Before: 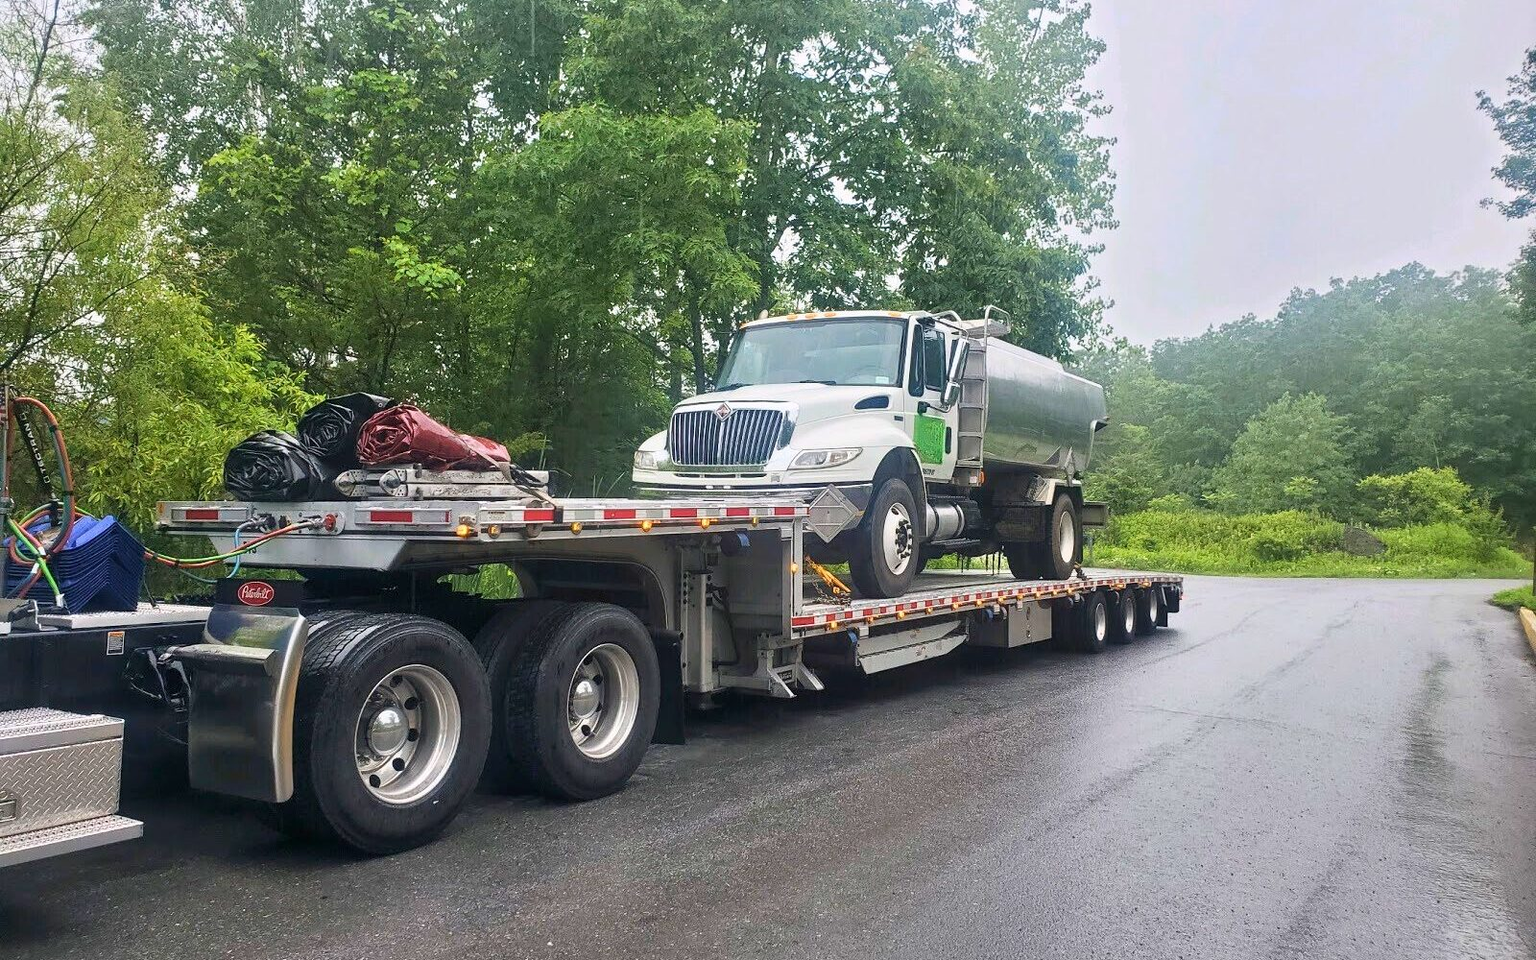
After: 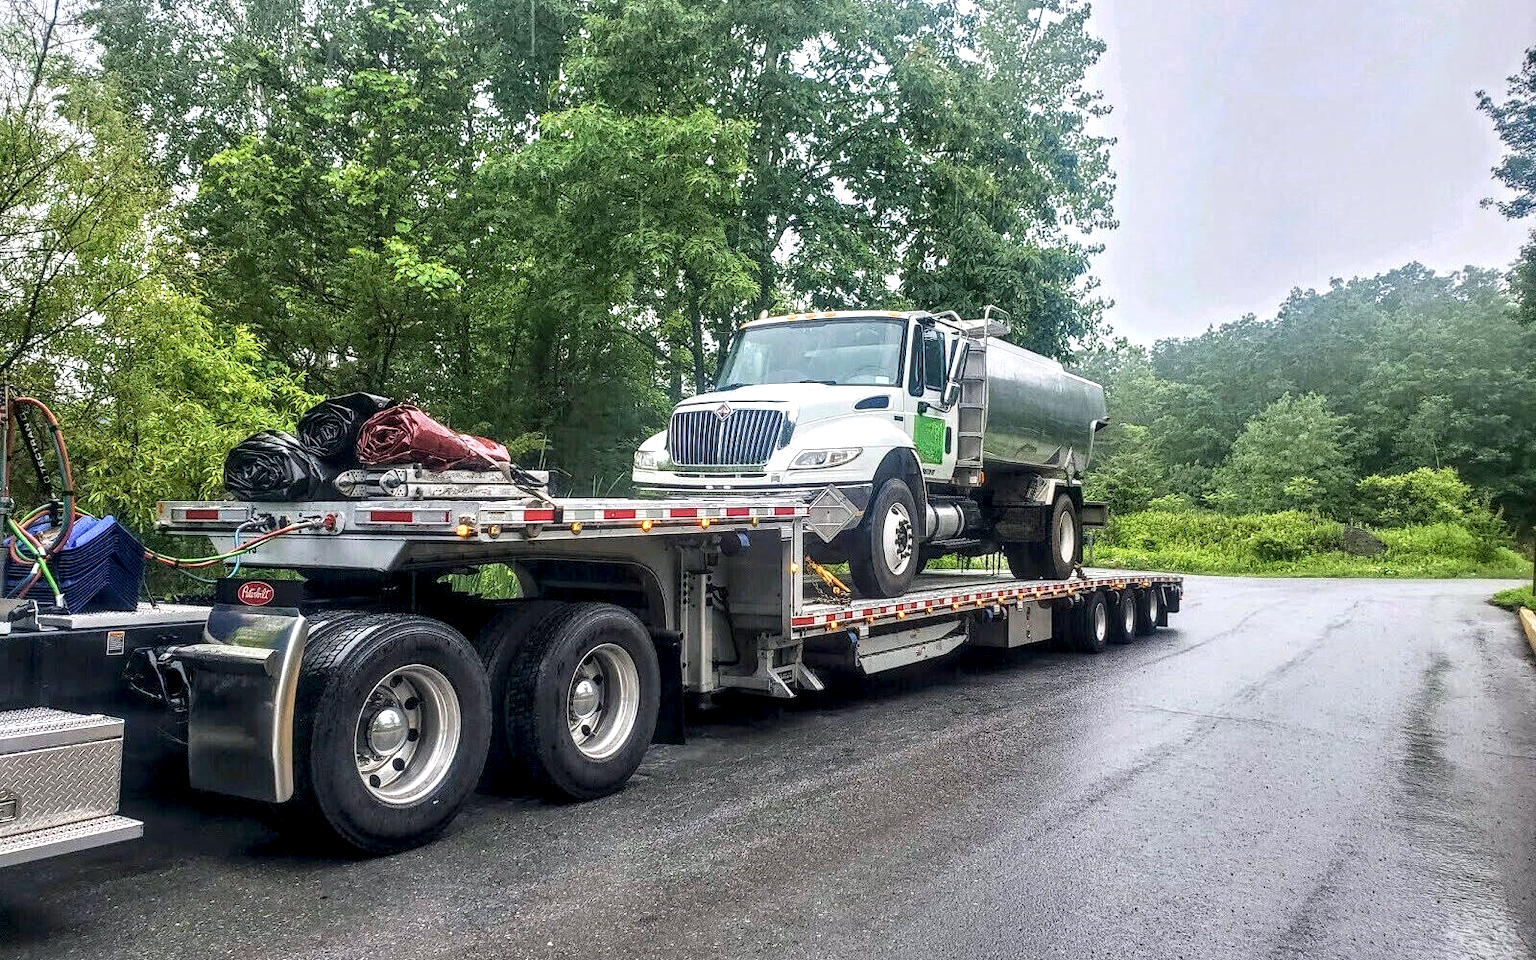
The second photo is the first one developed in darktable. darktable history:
local contrast: highlights 79%, shadows 56%, detail 175%, midtone range 0.428
white balance: red 0.986, blue 1.01
